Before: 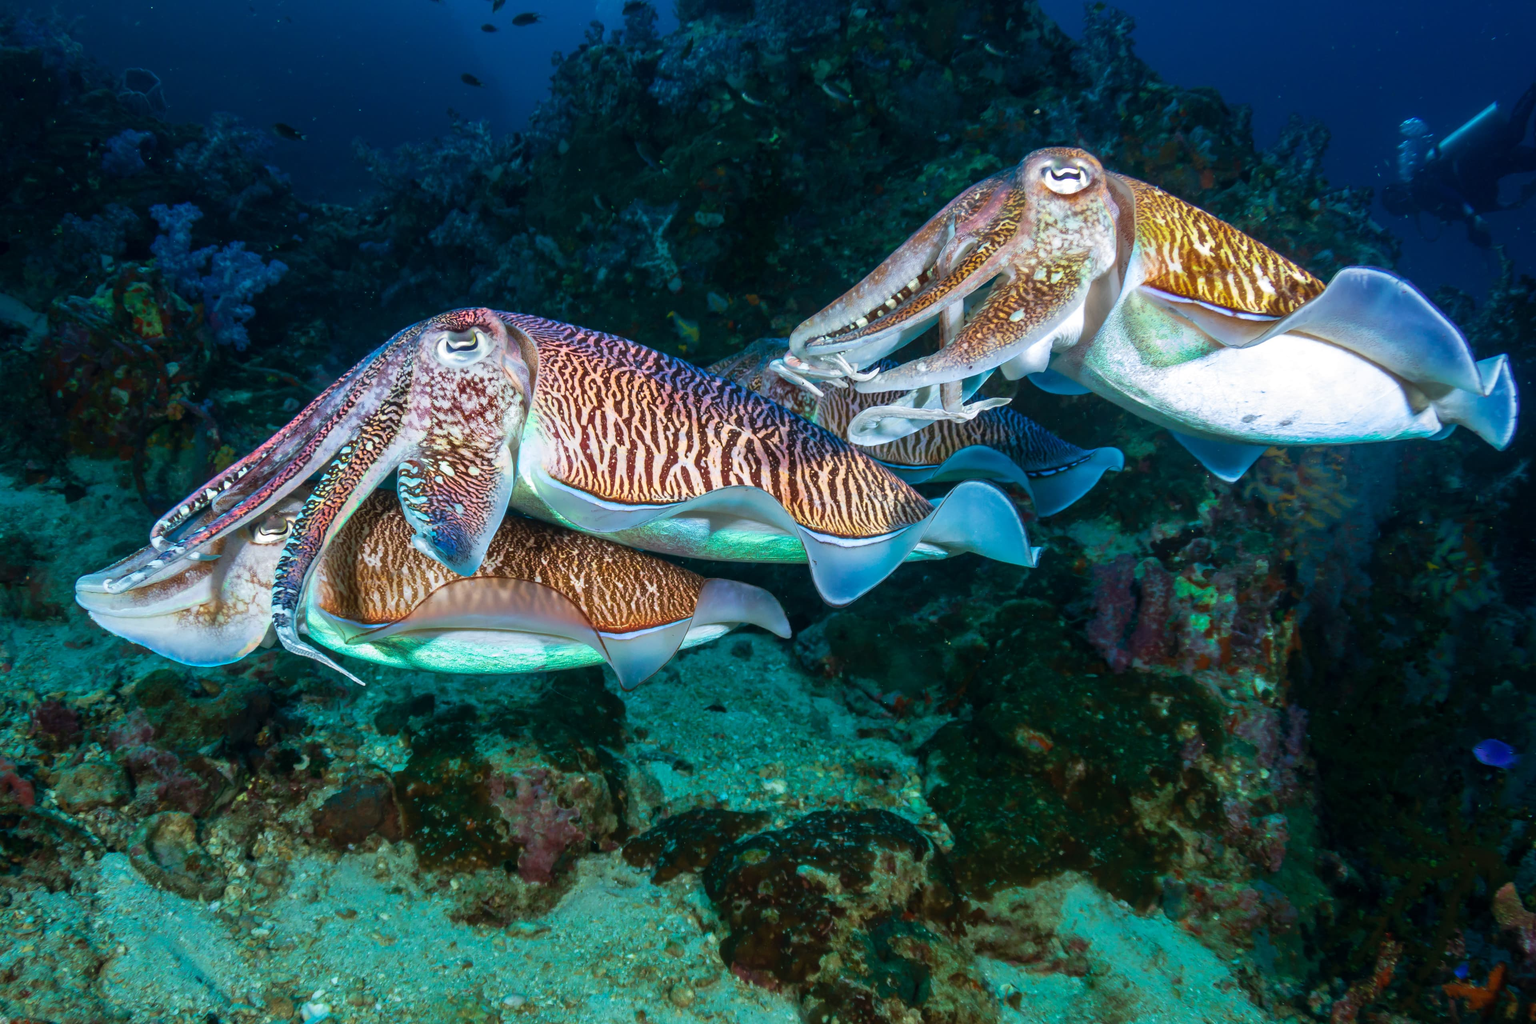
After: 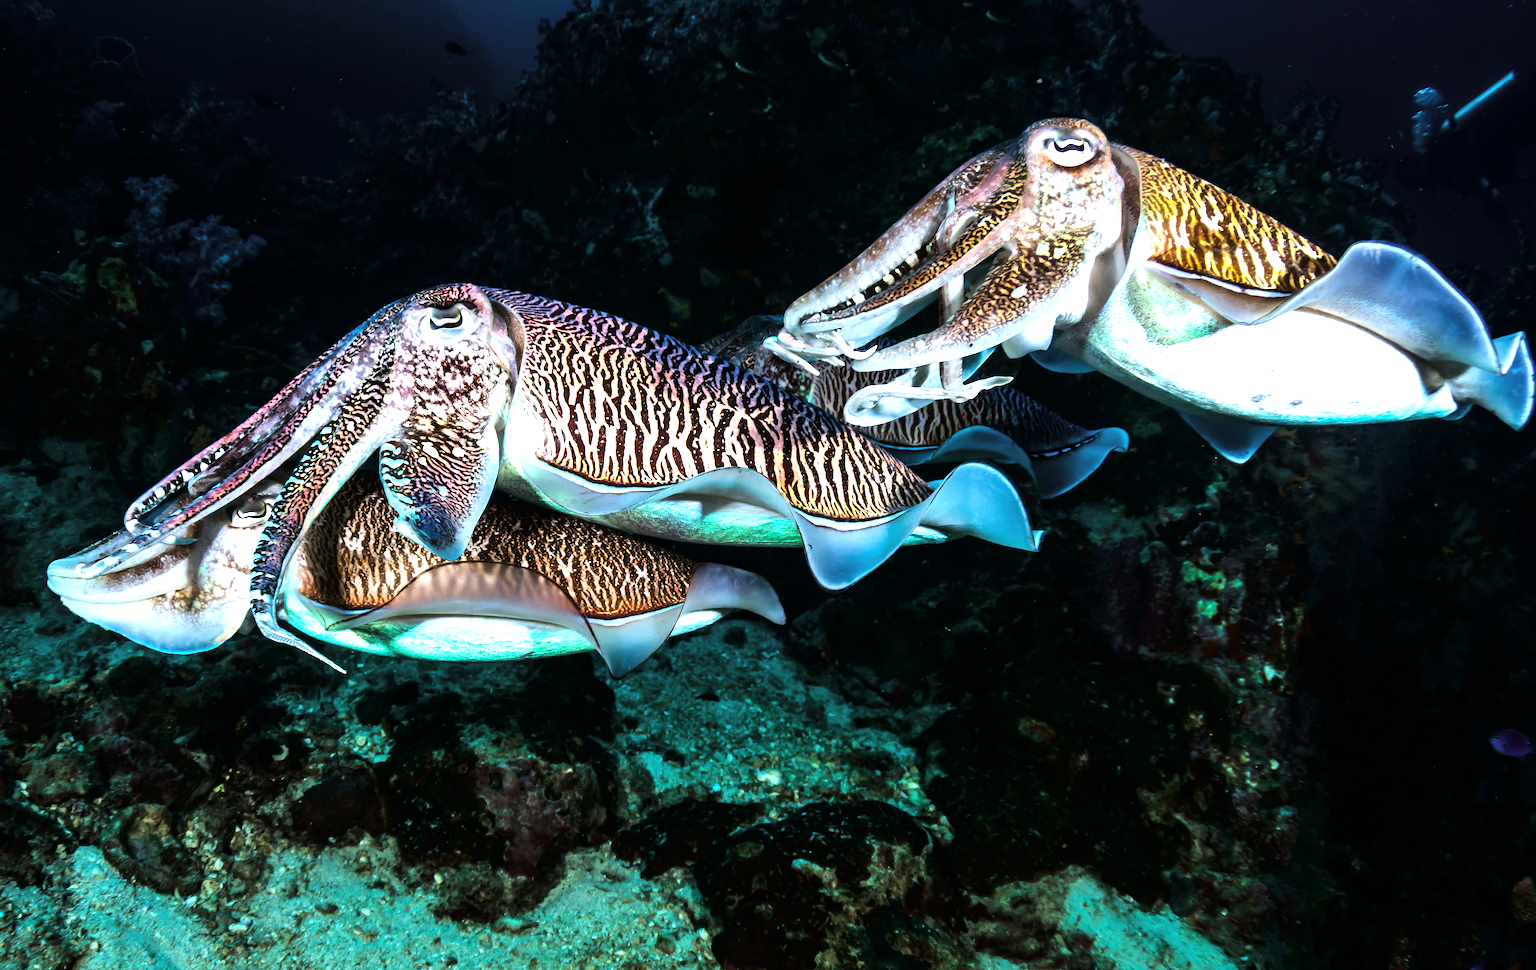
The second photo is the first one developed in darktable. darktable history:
crop: left 1.964%, top 3.251%, right 1.122%, bottom 4.933%
tone curve: curves: ch0 [(0, 0) (0.153, 0.056) (1, 1)], color space Lab, linked channels, preserve colors none
tone equalizer: -8 EV -1.08 EV, -7 EV -1.01 EV, -6 EV -0.867 EV, -5 EV -0.578 EV, -3 EV 0.578 EV, -2 EV 0.867 EV, -1 EV 1.01 EV, +0 EV 1.08 EV, edges refinement/feathering 500, mask exposure compensation -1.57 EV, preserve details no
